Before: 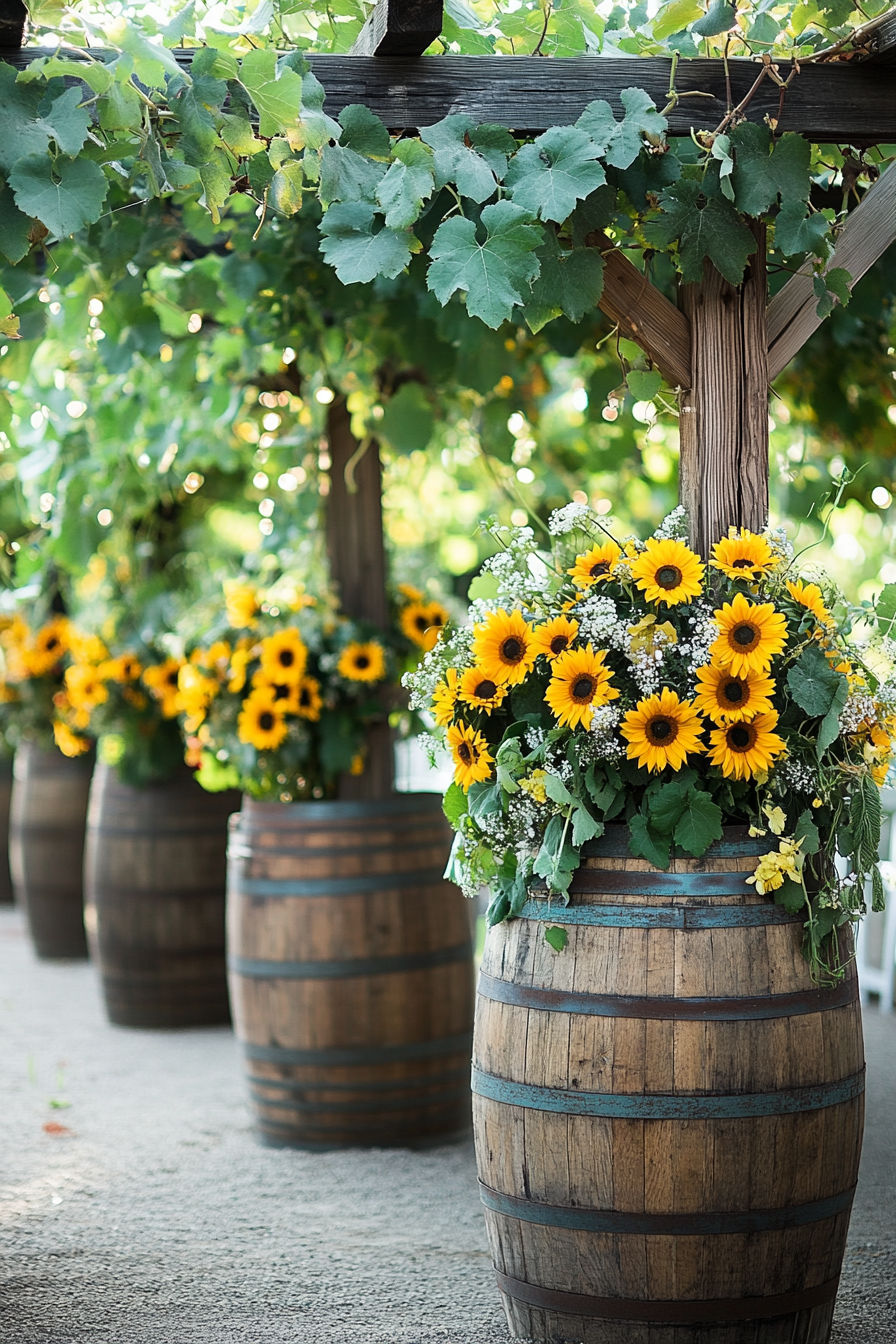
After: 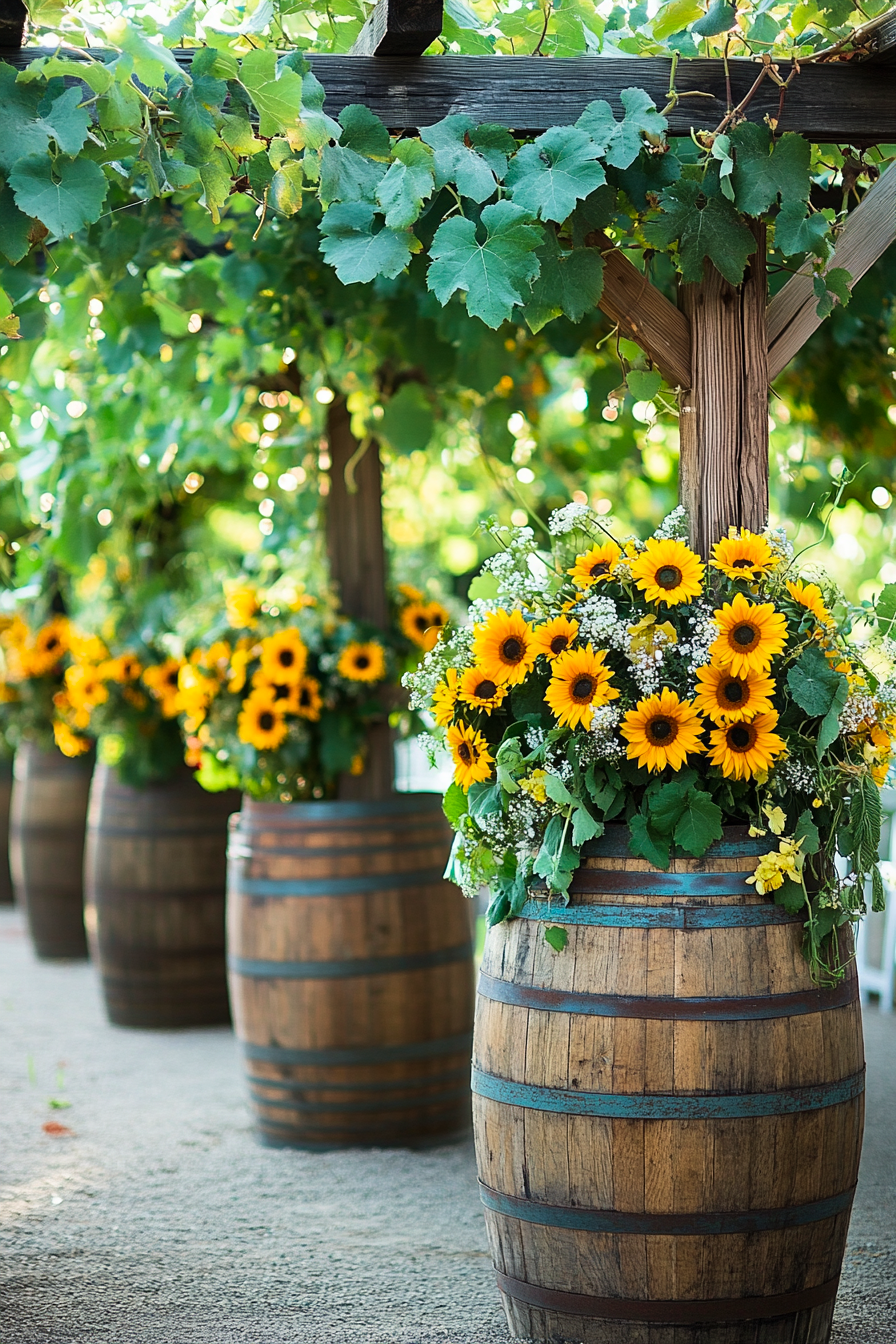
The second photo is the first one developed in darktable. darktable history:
color contrast: green-magenta contrast 1.2, blue-yellow contrast 1.2
shadows and highlights: low approximation 0.01, soften with gaussian
velvia: on, module defaults
